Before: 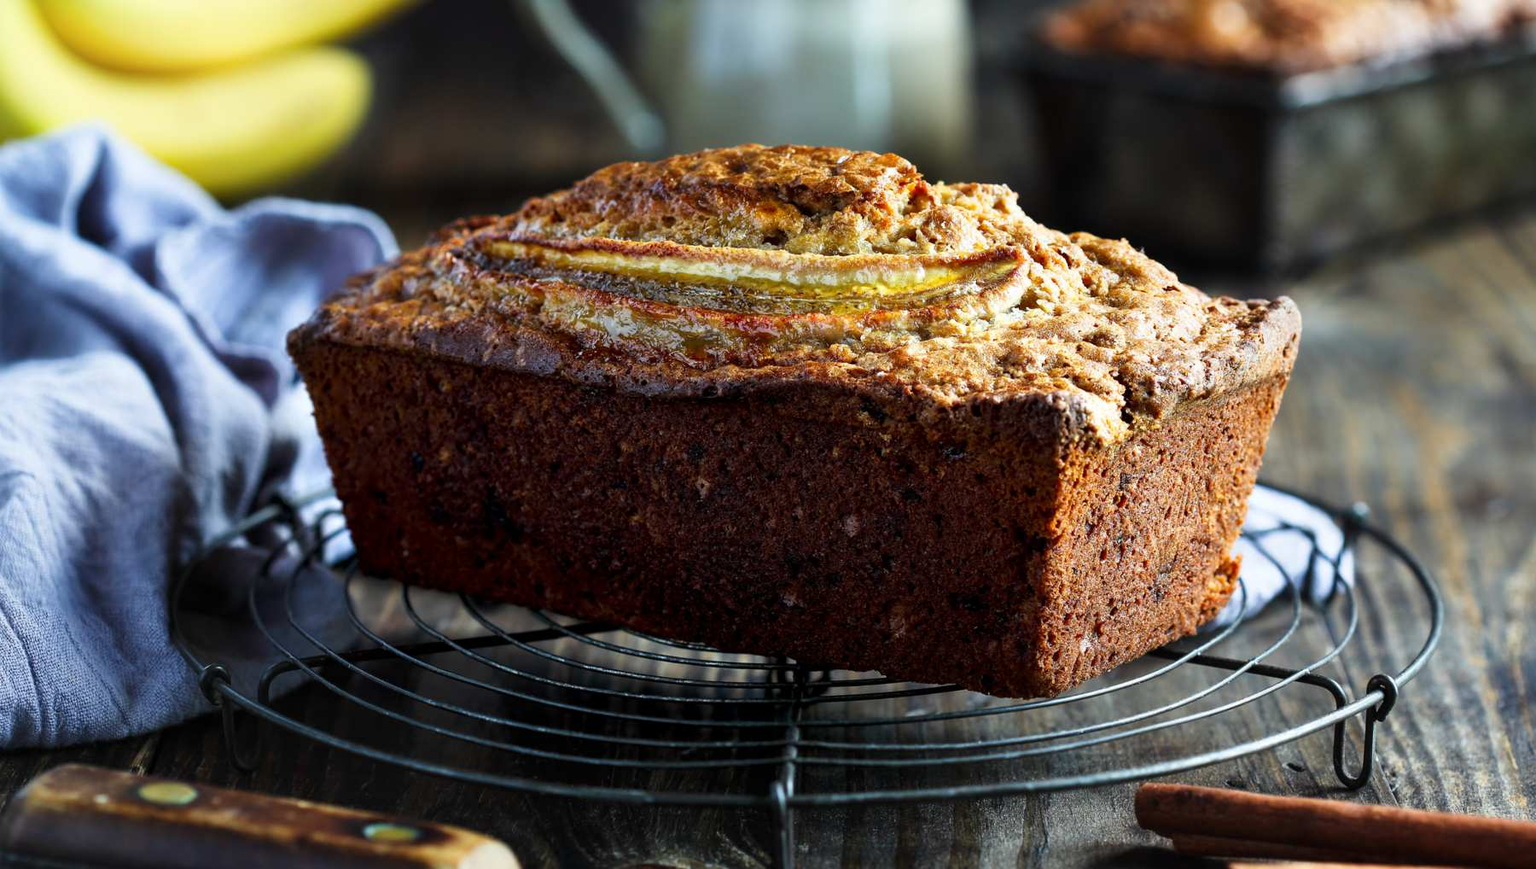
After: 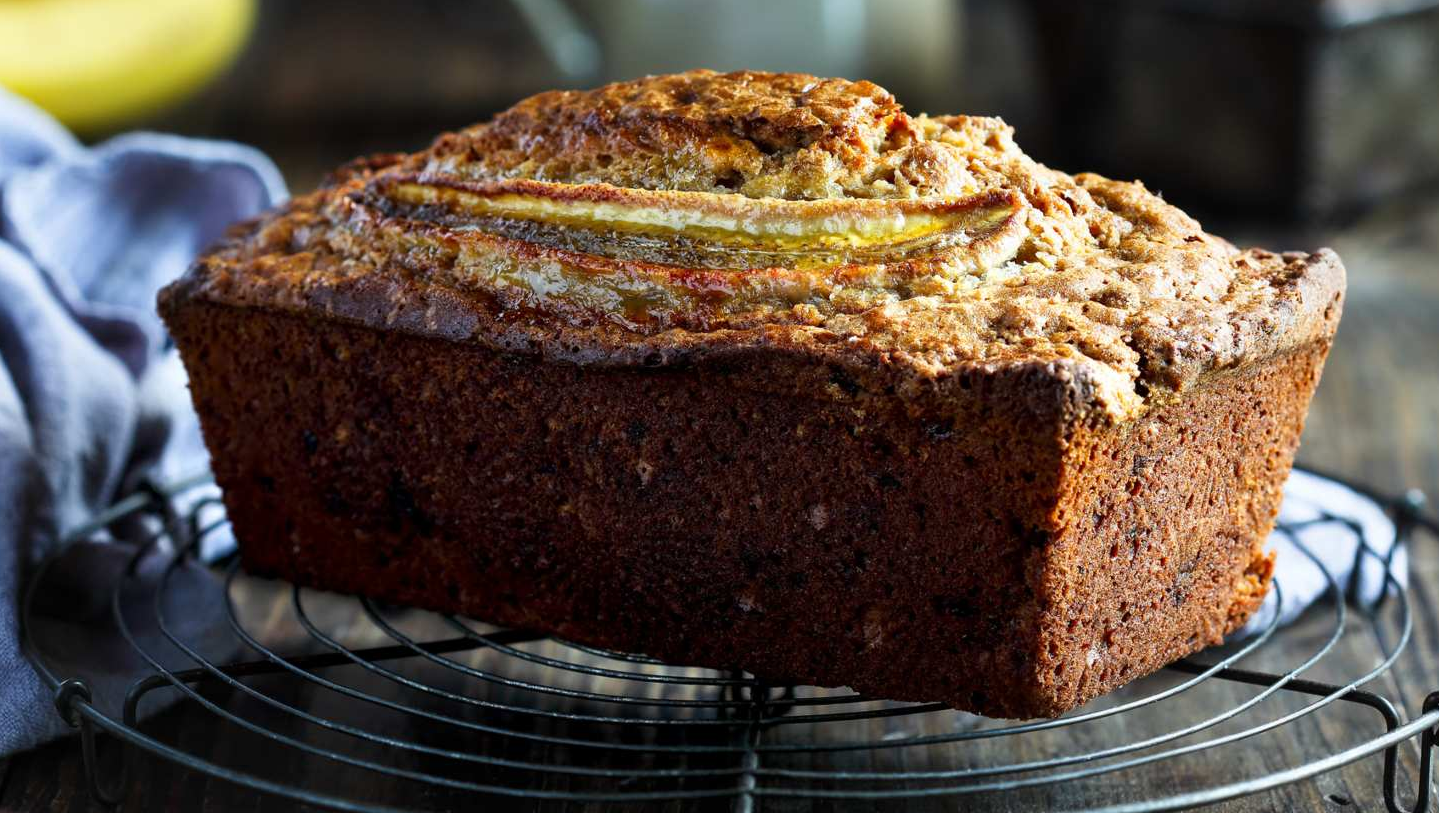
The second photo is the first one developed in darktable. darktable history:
crop and rotate: left 9.995%, top 9.799%, right 10.025%, bottom 10.274%
